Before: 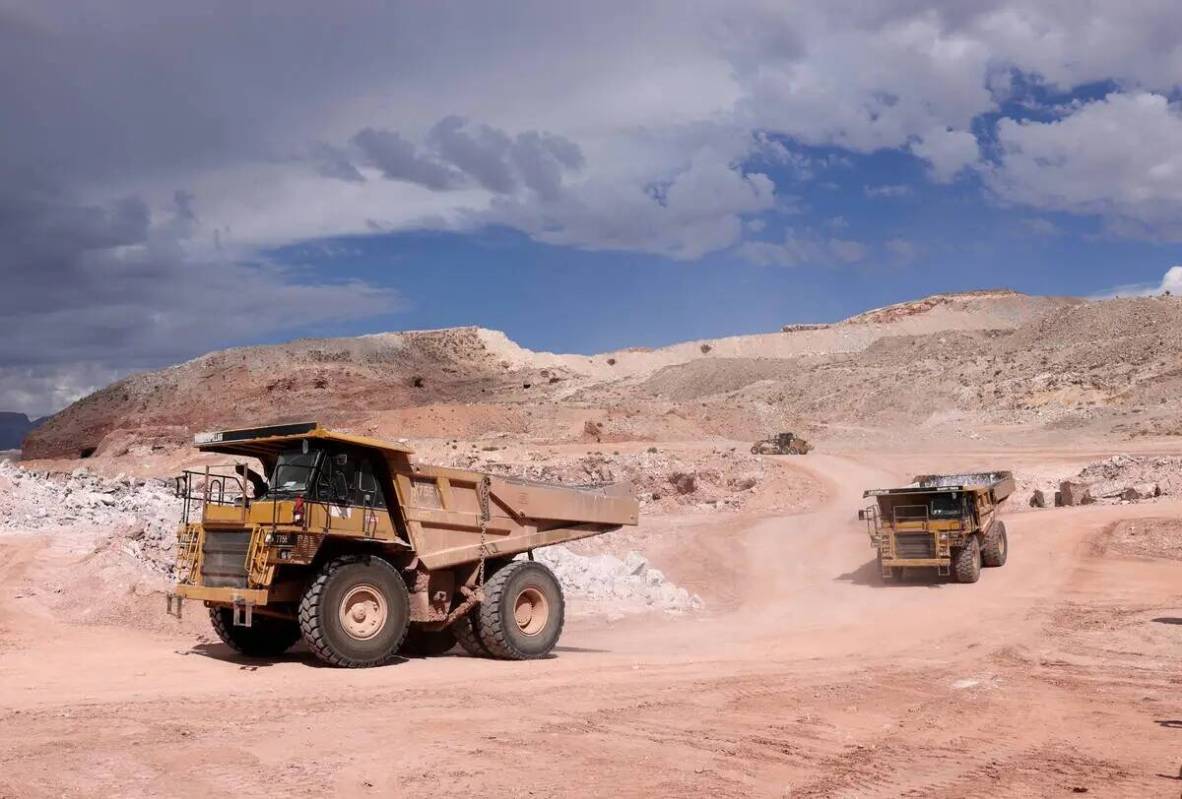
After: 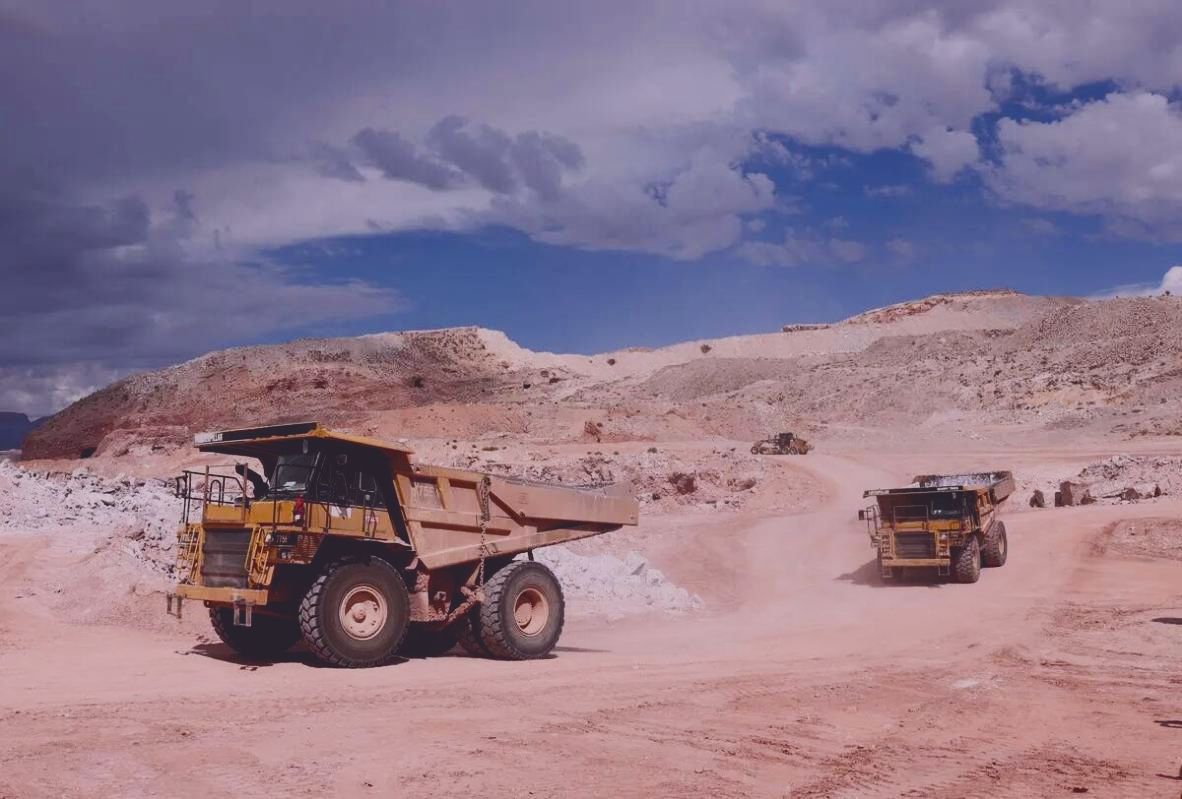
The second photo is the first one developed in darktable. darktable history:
filmic rgb: black relative exposure -7.65 EV, white relative exposure 4.56 EV, hardness 3.61, contrast 1.05
tone curve: curves: ch0 [(0, 0.142) (0.384, 0.314) (0.752, 0.711) (0.991, 0.95)]; ch1 [(0.006, 0.129) (0.346, 0.384) (1, 1)]; ch2 [(0.003, 0.057) (0.261, 0.248) (1, 1)], color space Lab, independent channels
